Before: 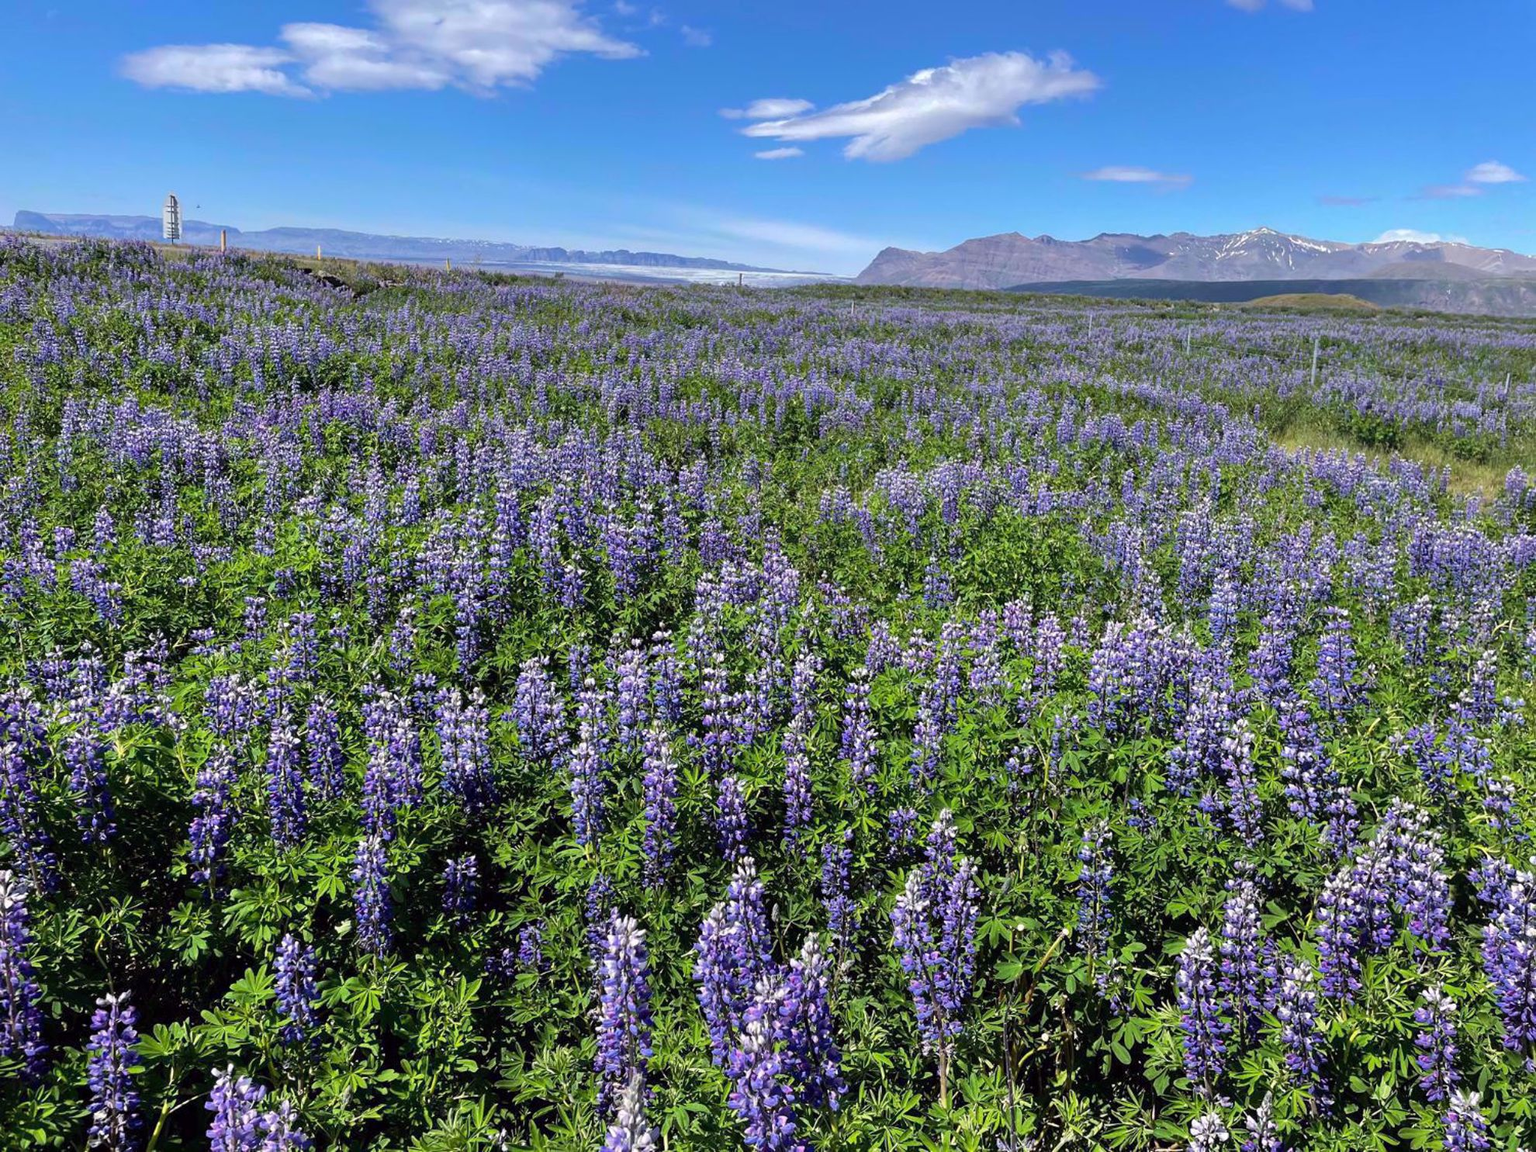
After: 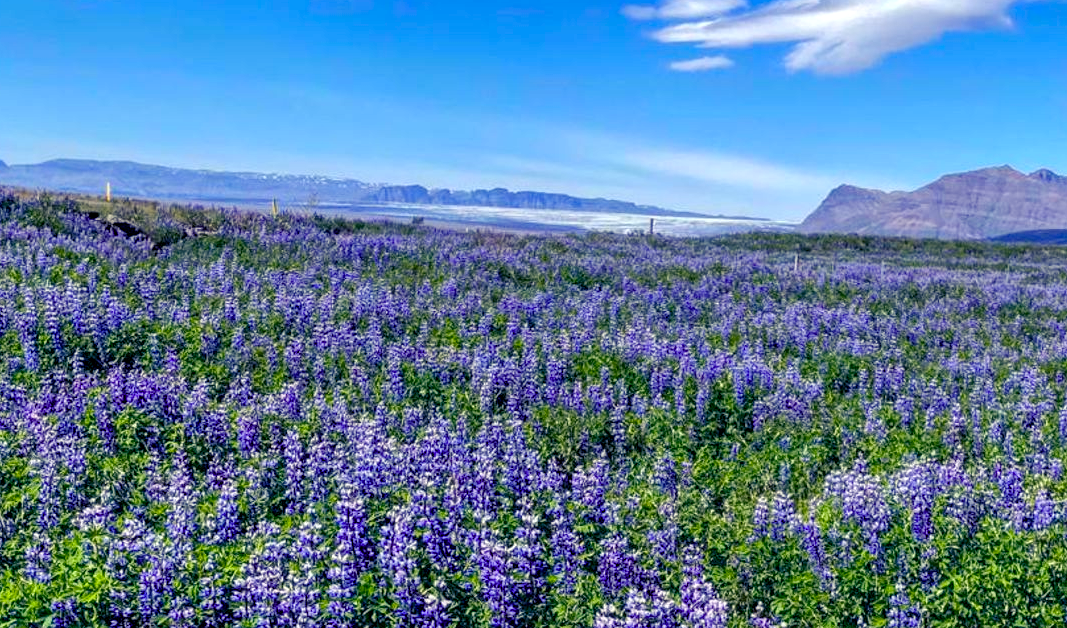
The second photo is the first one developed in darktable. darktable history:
crop: left 15.306%, top 9.065%, right 30.789%, bottom 48.638%
local contrast: on, module defaults
color balance rgb: shadows lift › luminance -28.76%, shadows lift › chroma 15%, shadows lift › hue 270°, power › chroma 1%, power › hue 255°, highlights gain › luminance 7.14%, highlights gain › chroma 2%, highlights gain › hue 90°, global offset › luminance -0.29%, global offset › hue 260°, perceptual saturation grading › global saturation 20%, perceptual saturation grading › highlights -13.92%, perceptual saturation grading › shadows 50%
